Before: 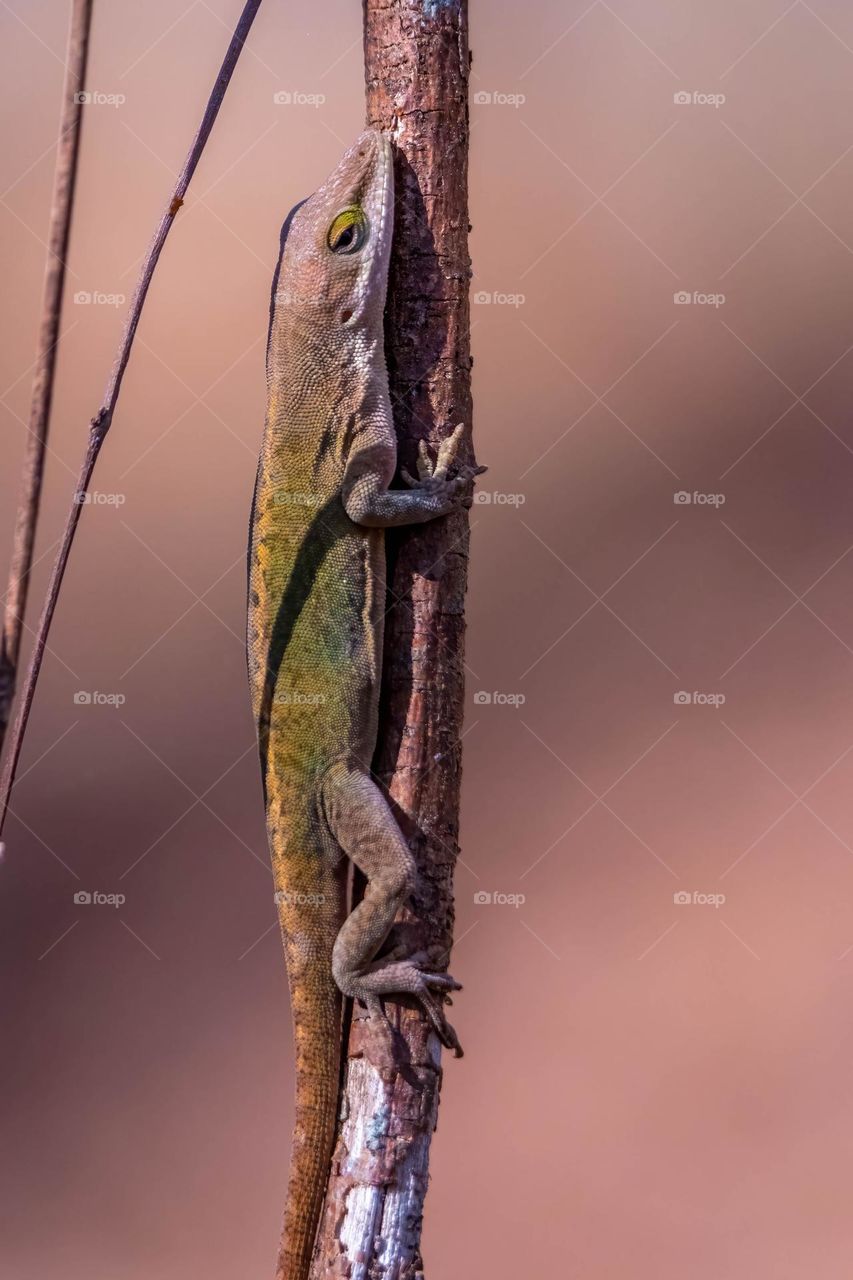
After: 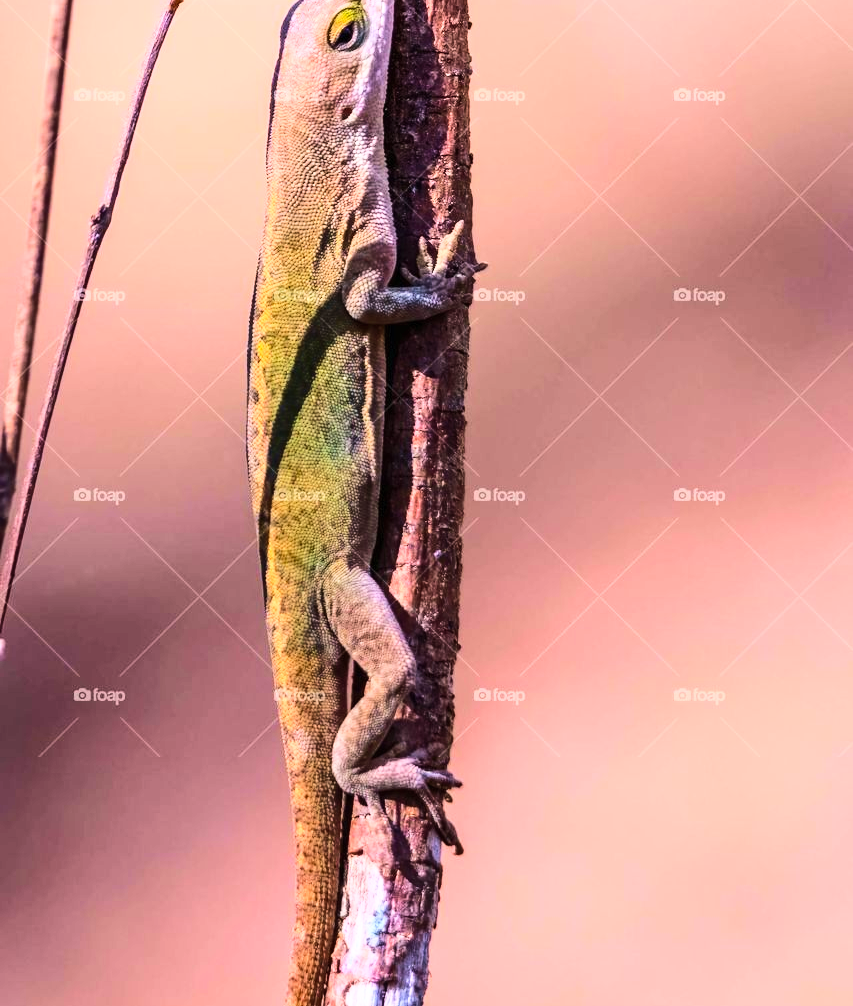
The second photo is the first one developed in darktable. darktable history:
contrast brightness saturation: contrast 0.204, brightness 0.157, saturation 0.216
base curve: curves: ch0 [(0, 0) (0.028, 0.03) (0.121, 0.232) (0.46, 0.748) (0.859, 0.968) (1, 1)]
crop and rotate: top 15.921%, bottom 5.432%
velvia: on, module defaults
